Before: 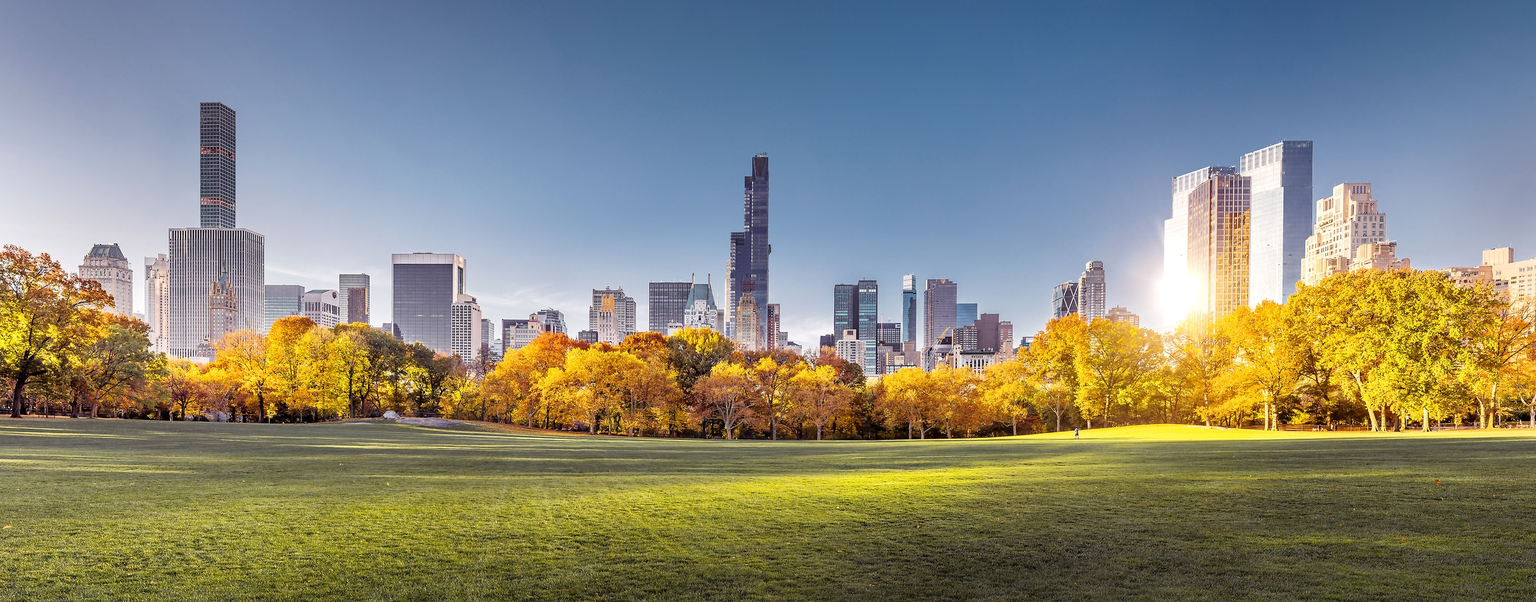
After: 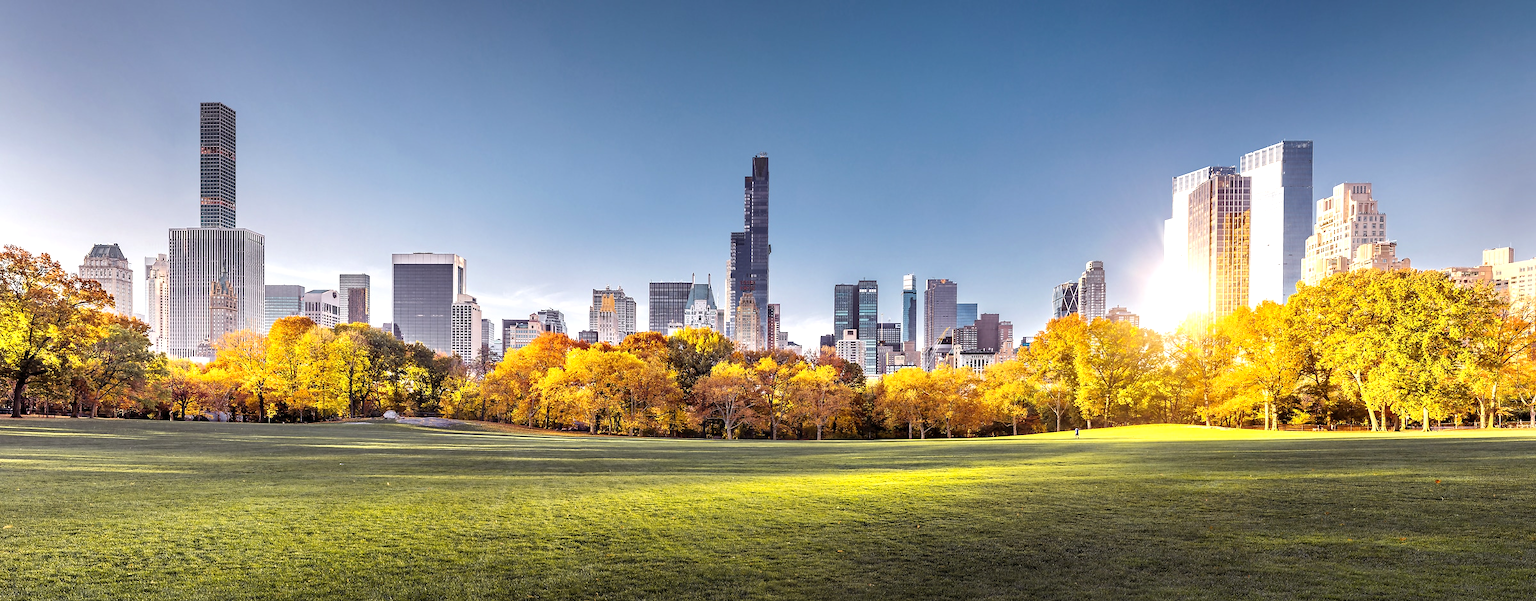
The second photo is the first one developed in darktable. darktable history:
tone equalizer: -8 EV -0.417 EV, -7 EV -0.389 EV, -6 EV -0.333 EV, -5 EV -0.222 EV, -3 EV 0.222 EV, -2 EV 0.333 EV, -1 EV 0.389 EV, +0 EV 0.417 EV, edges refinement/feathering 500, mask exposure compensation -1.57 EV, preserve details no
shadows and highlights: shadows 25, highlights -25
